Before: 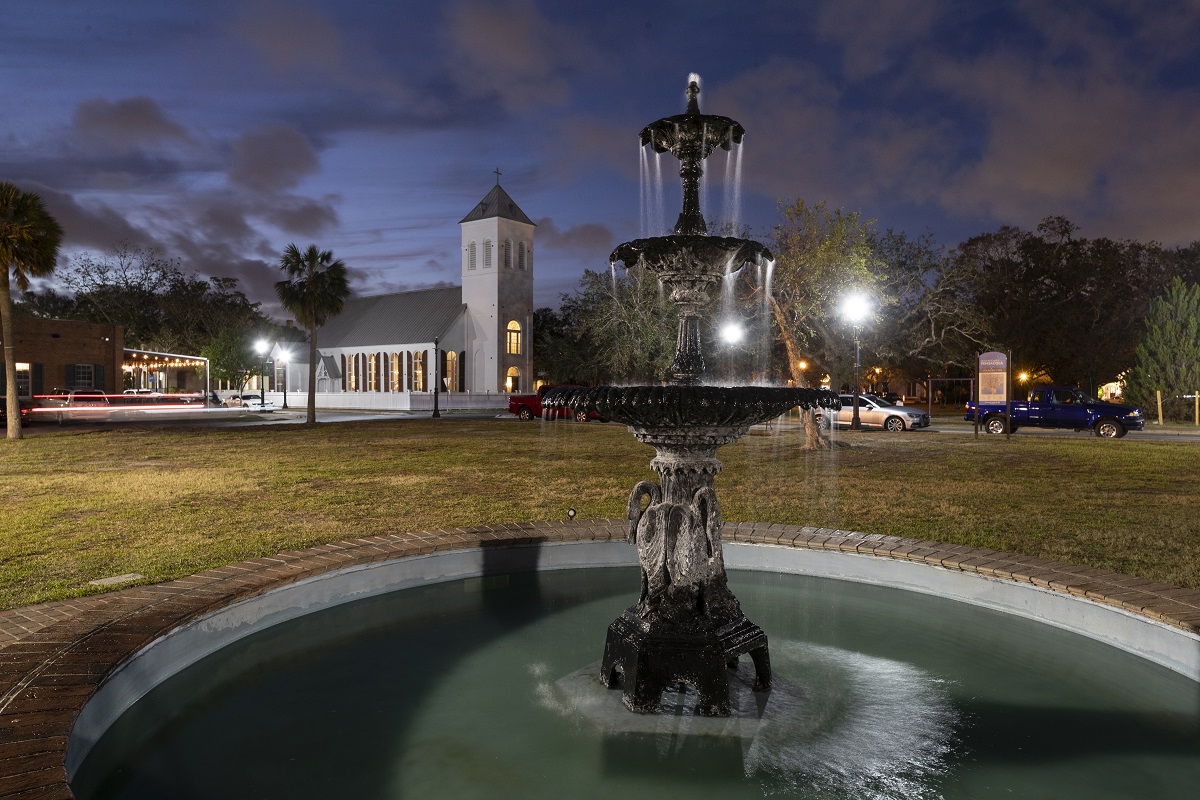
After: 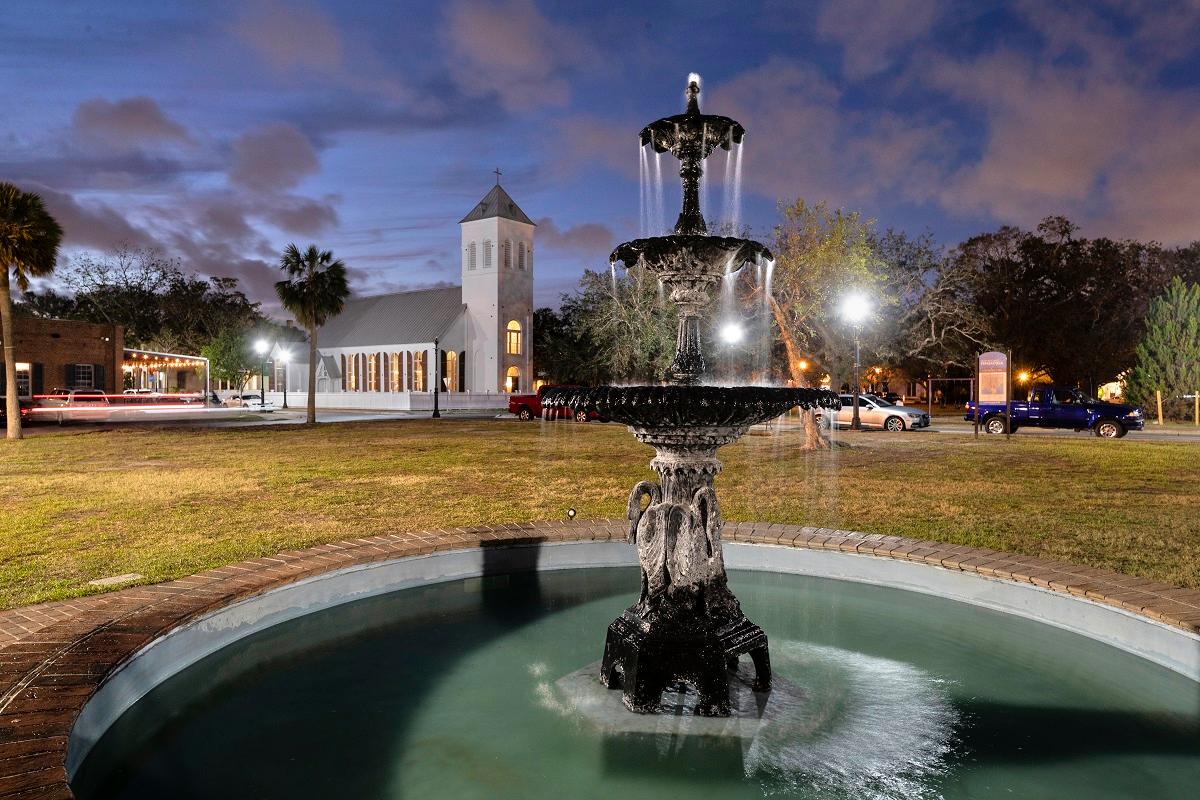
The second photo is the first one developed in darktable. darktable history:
exposure: exposure -0.242 EV, compensate highlight preservation false
tone equalizer: -7 EV 0.15 EV, -6 EV 0.6 EV, -5 EV 1.15 EV, -4 EV 1.33 EV, -3 EV 1.15 EV, -2 EV 0.6 EV, -1 EV 0.15 EV, mask exposure compensation -0.5 EV
